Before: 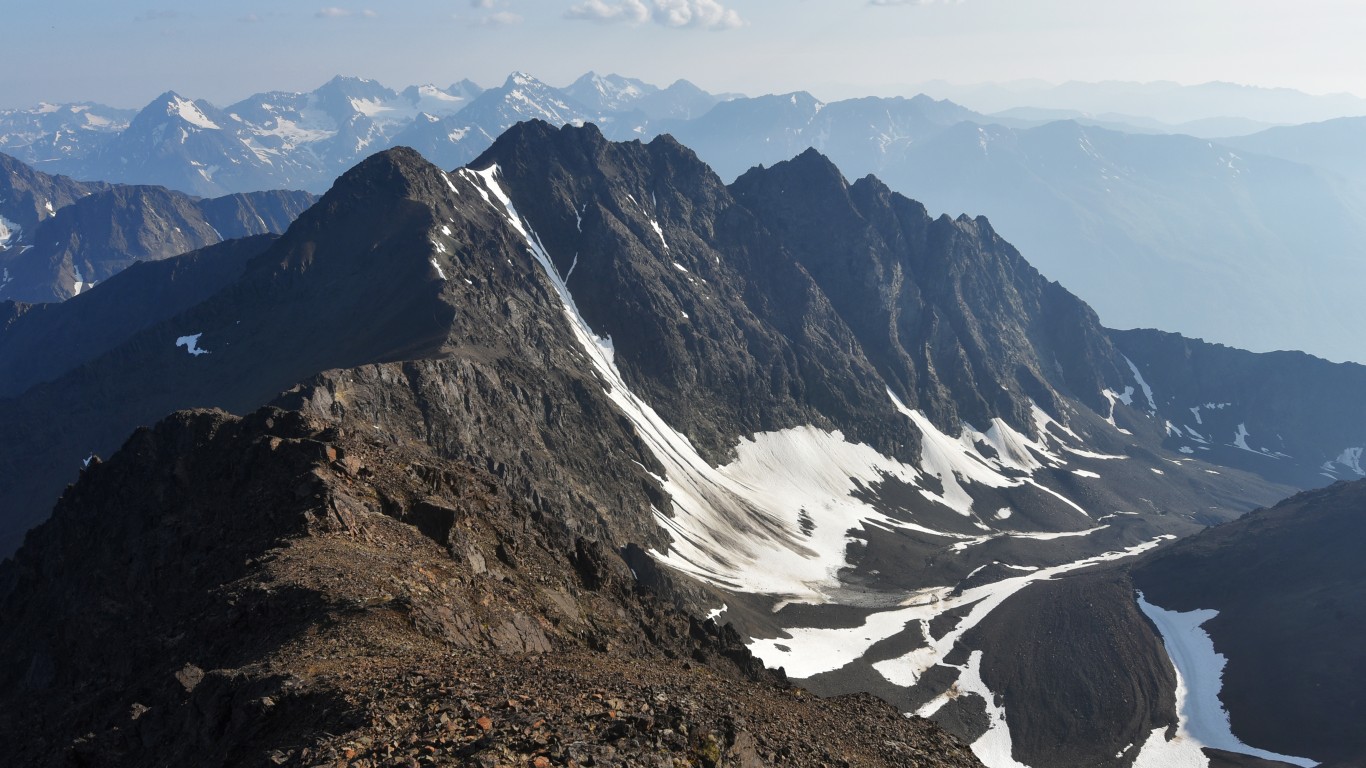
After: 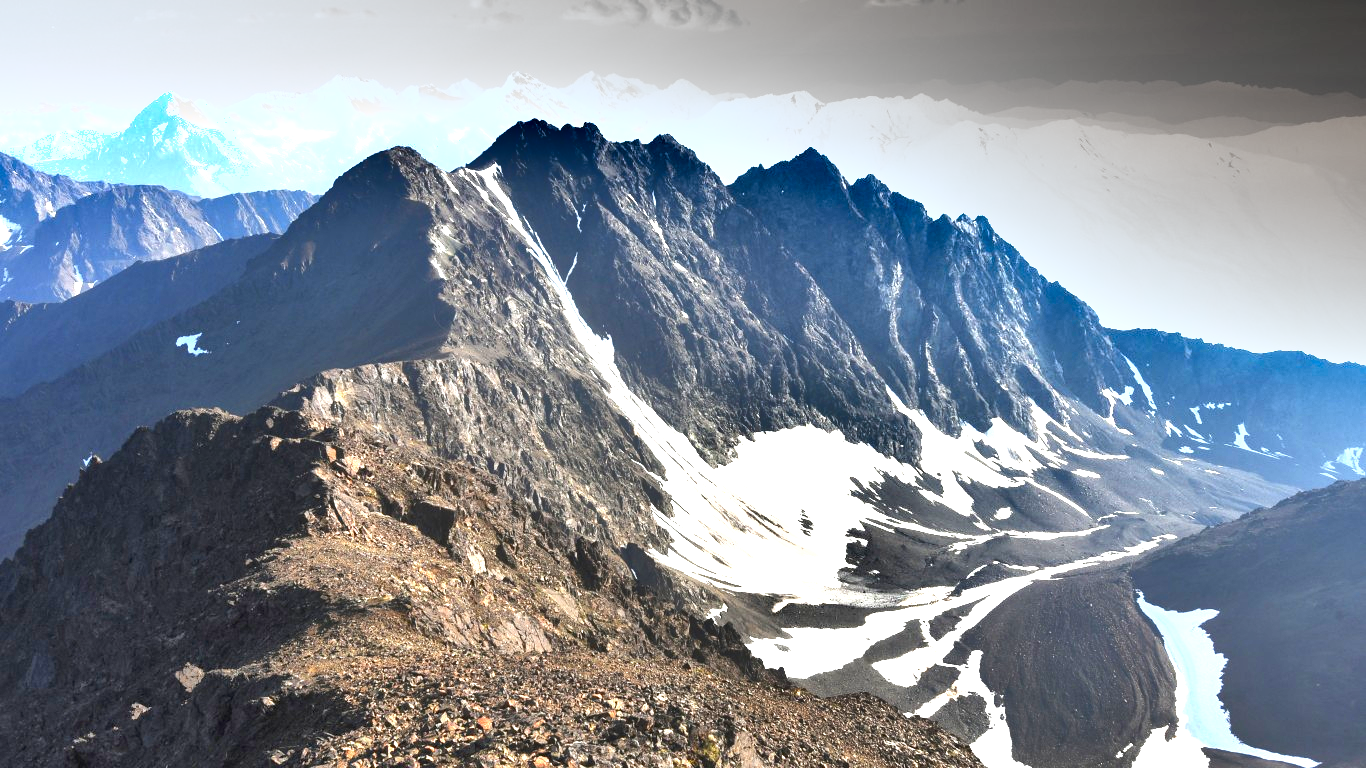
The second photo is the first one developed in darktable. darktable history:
exposure: black level correction 0, exposure 2.119 EV, compensate highlight preservation false
shadows and highlights: soften with gaussian
